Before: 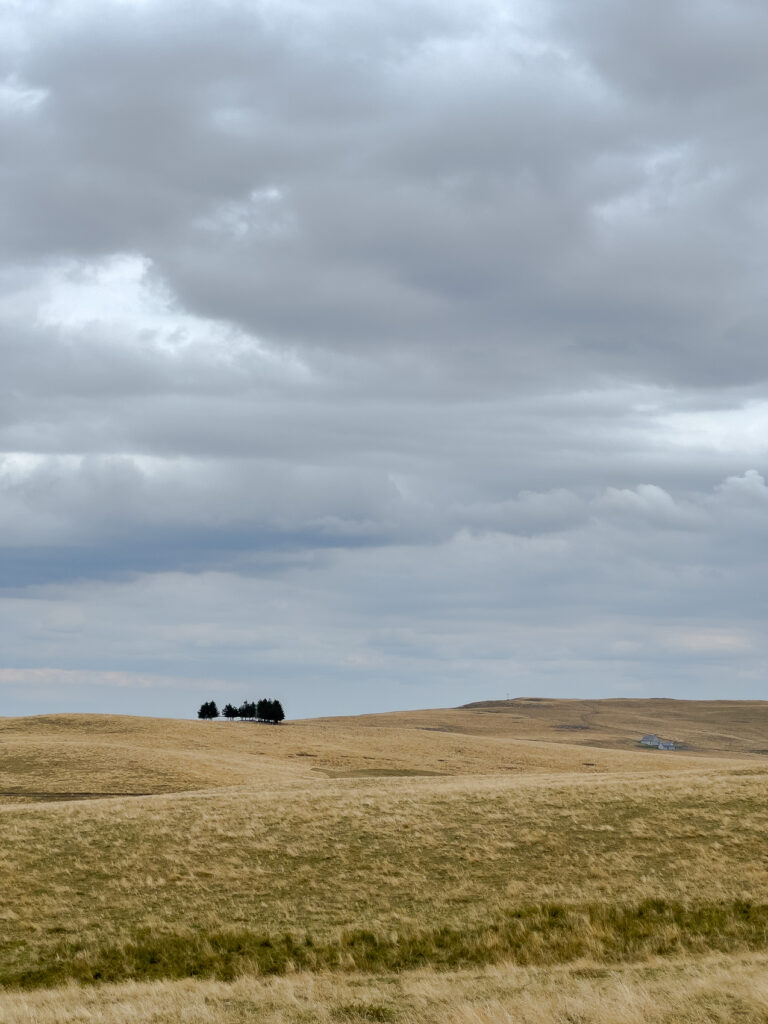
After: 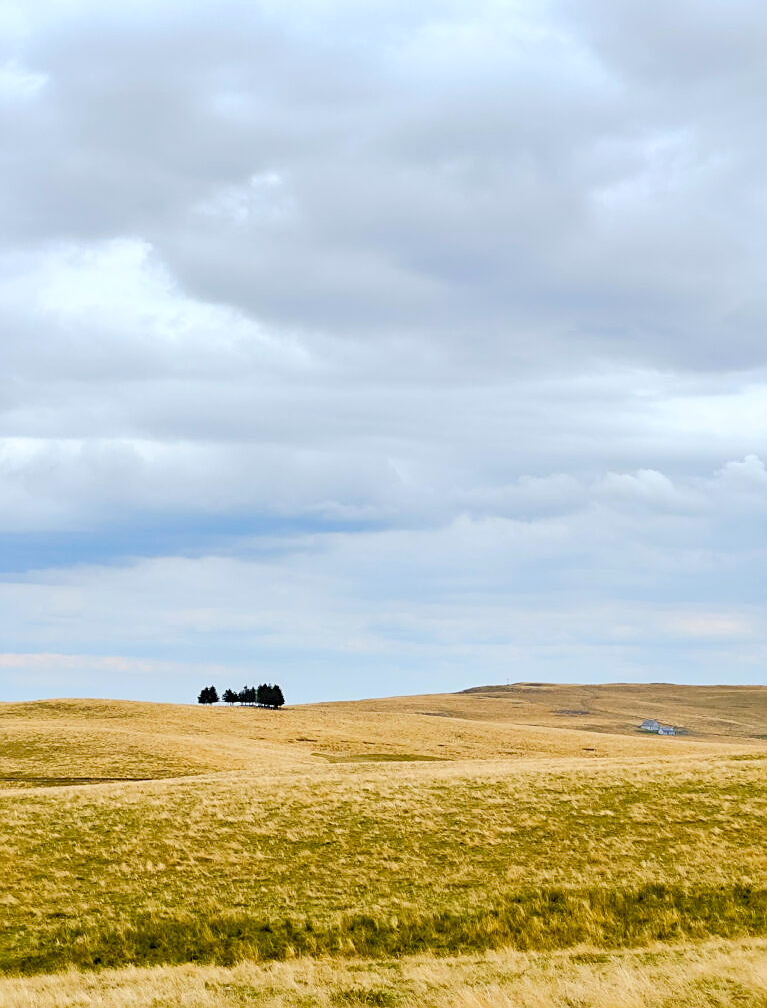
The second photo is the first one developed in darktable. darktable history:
color balance rgb: perceptual saturation grading › global saturation 20%, perceptual saturation grading › highlights -24.794%, perceptual saturation grading › shadows 49.904%
crop: top 1.527%, right 0.038%
sharpen: on, module defaults
contrast brightness saturation: contrast 0.24, brightness 0.268, saturation 0.37
